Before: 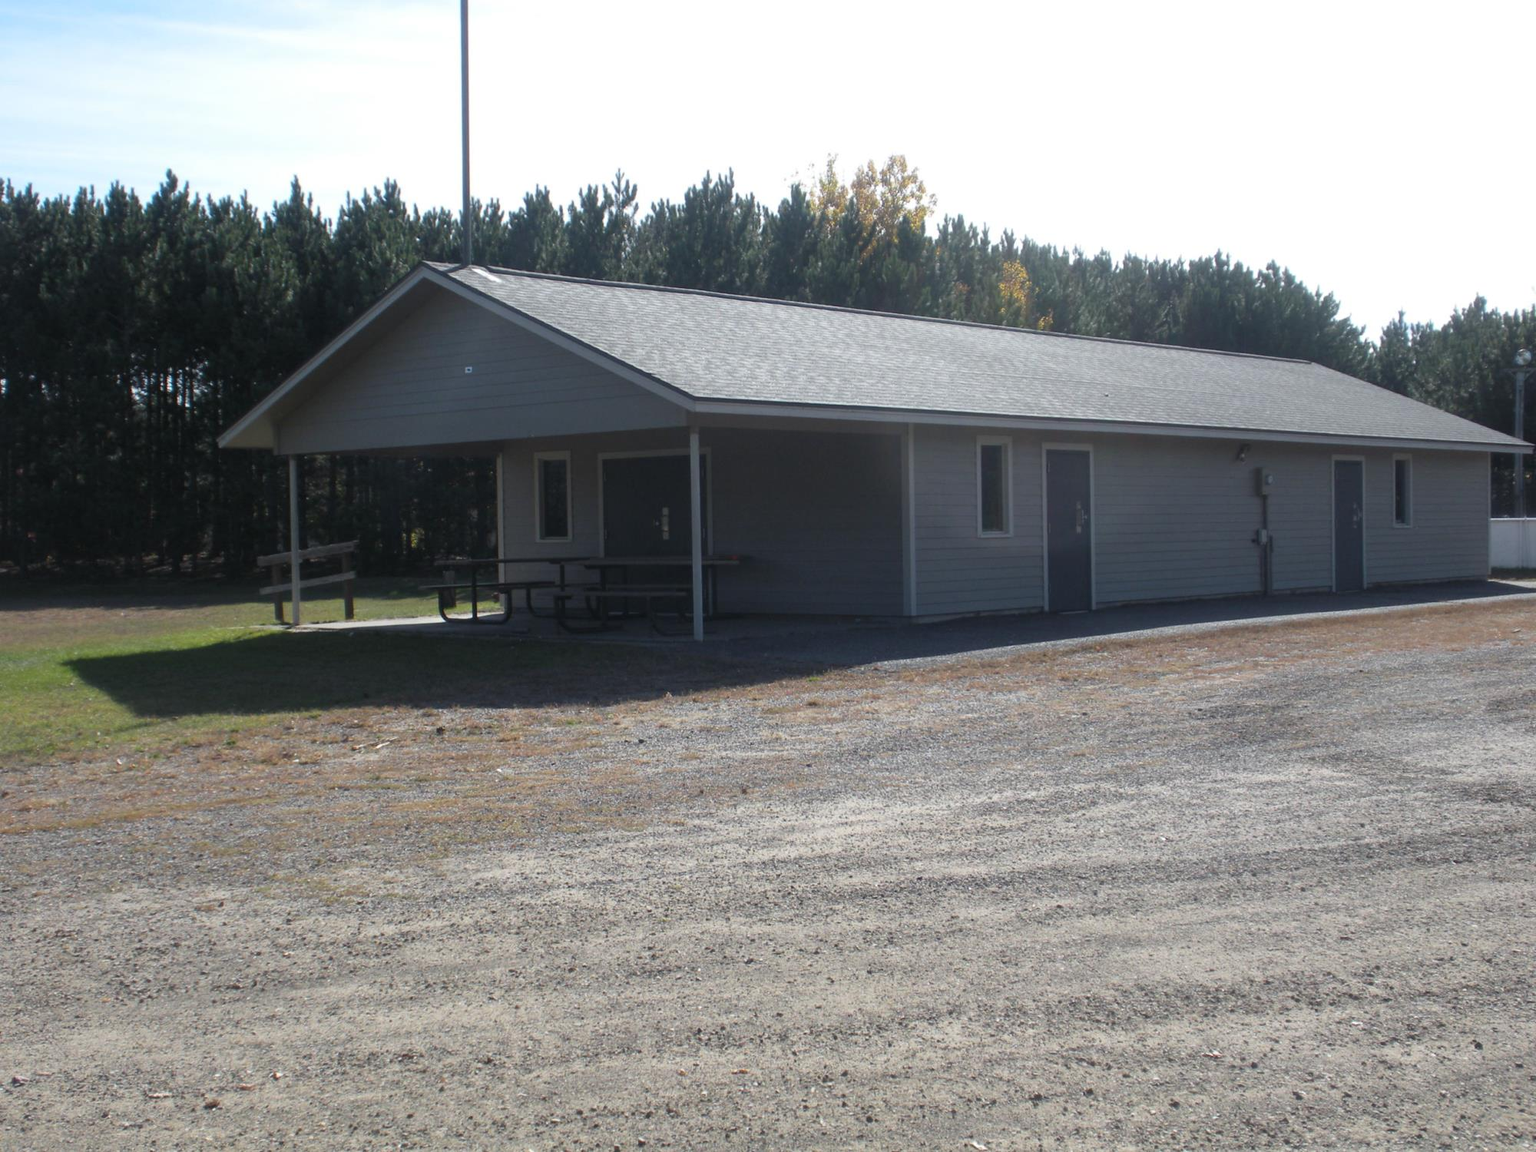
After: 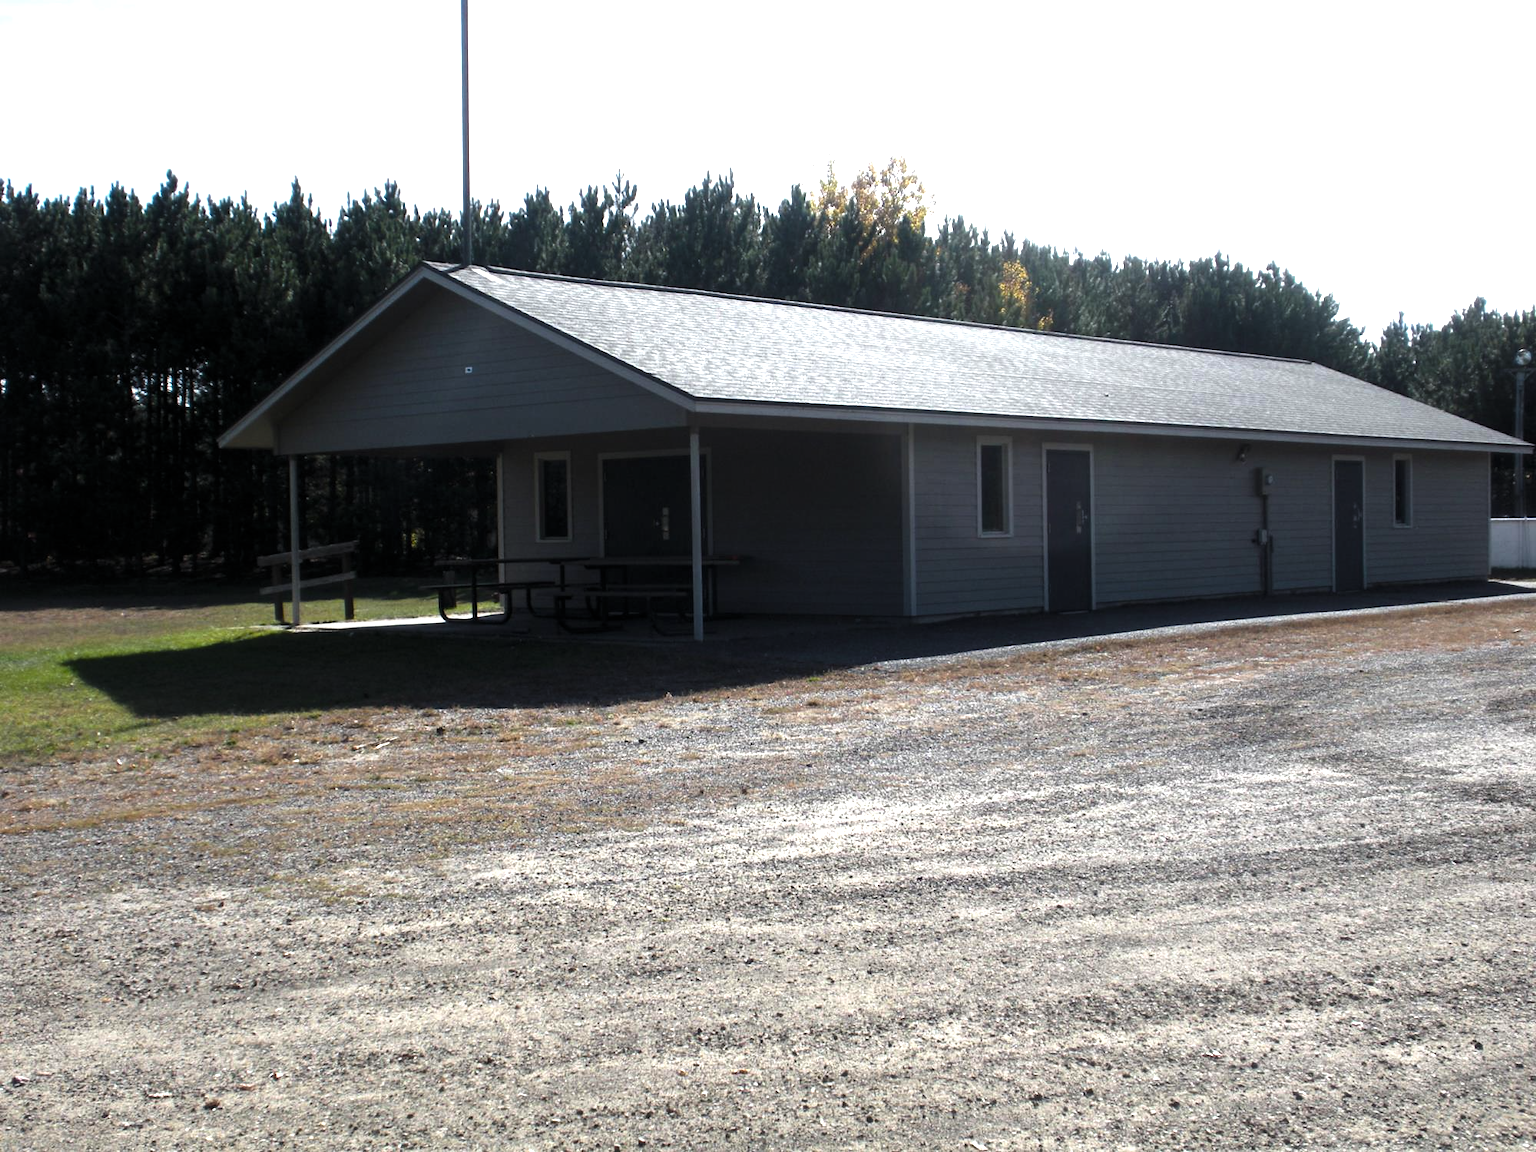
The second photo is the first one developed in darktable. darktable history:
levels: levels [0.044, 0.475, 0.791]
color balance rgb: perceptual saturation grading › global saturation 20%, perceptual saturation grading › highlights -25%, perceptual saturation grading › shadows 25%
